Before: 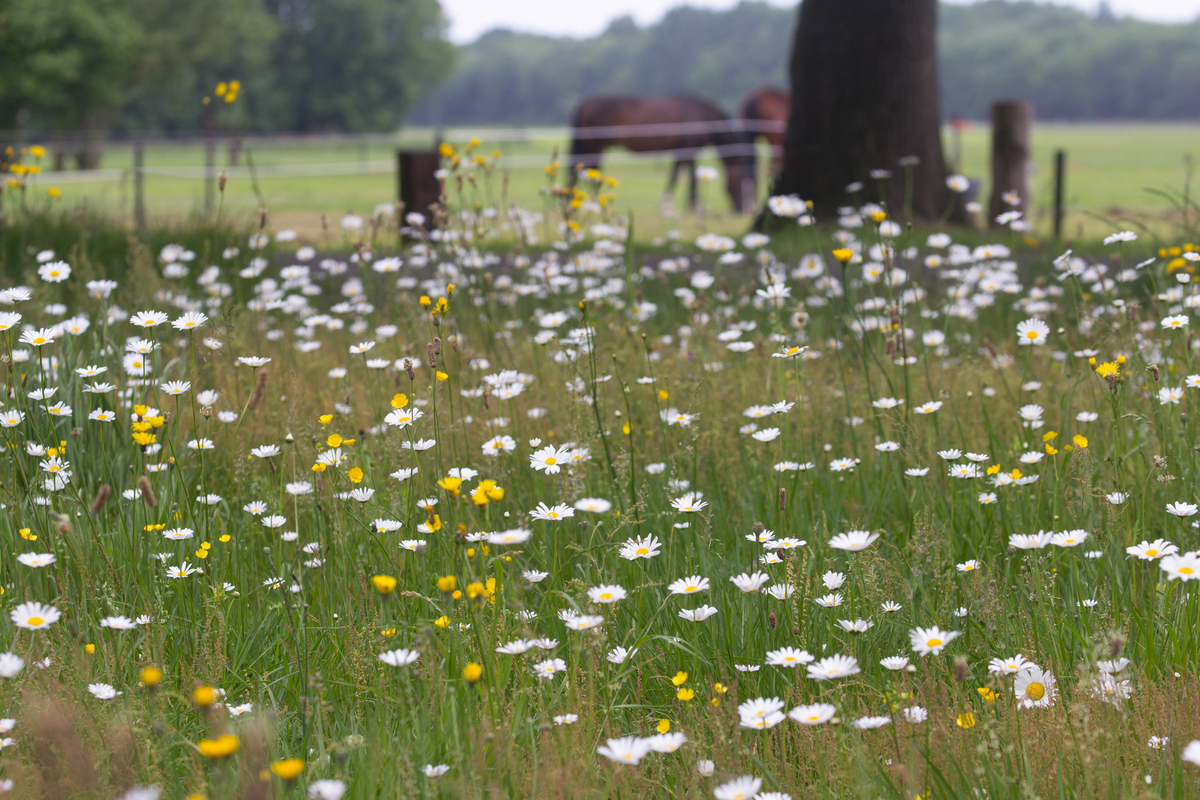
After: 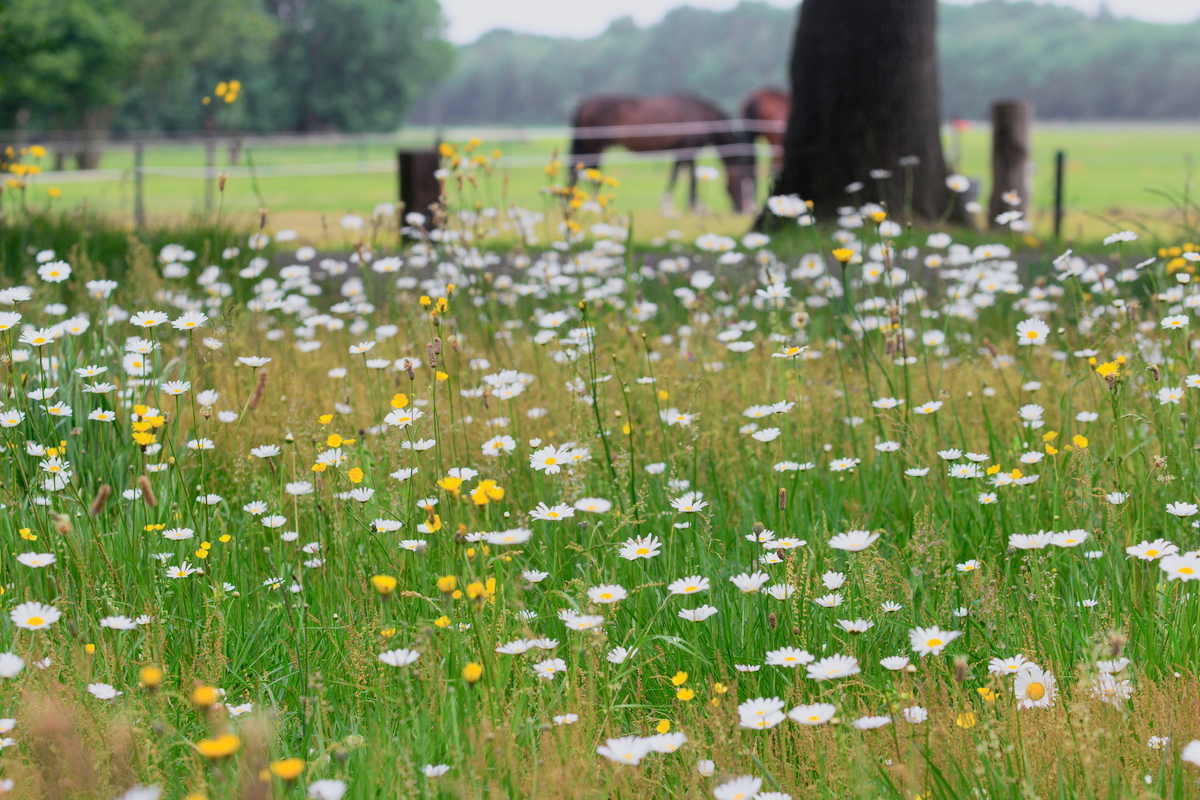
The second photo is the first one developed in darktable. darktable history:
tone curve: curves: ch0 [(0, 0) (0.048, 0.024) (0.099, 0.082) (0.227, 0.255) (0.407, 0.482) (0.543, 0.634) (0.719, 0.77) (0.837, 0.843) (1, 0.906)]; ch1 [(0, 0) (0.3, 0.268) (0.404, 0.374) (0.475, 0.463) (0.501, 0.499) (0.514, 0.502) (0.551, 0.541) (0.643, 0.648) (0.682, 0.674) (0.802, 0.812) (1, 1)]; ch2 [(0, 0) (0.259, 0.207) (0.323, 0.311) (0.364, 0.368) (0.442, 0.461) (0.498, 0.498) (0.531, 0.528) (0.581, 0.602) (0.629, 0.659) (0.768, 0.728) (1, 1)], color space Lab, independent channels, preserve colors none
